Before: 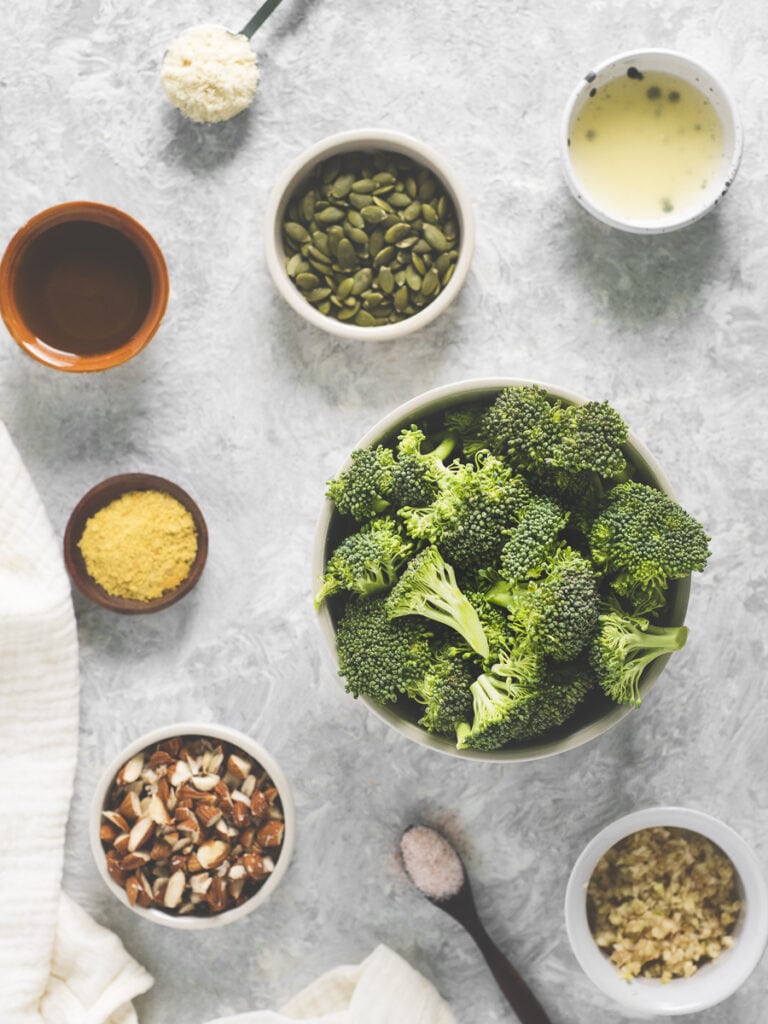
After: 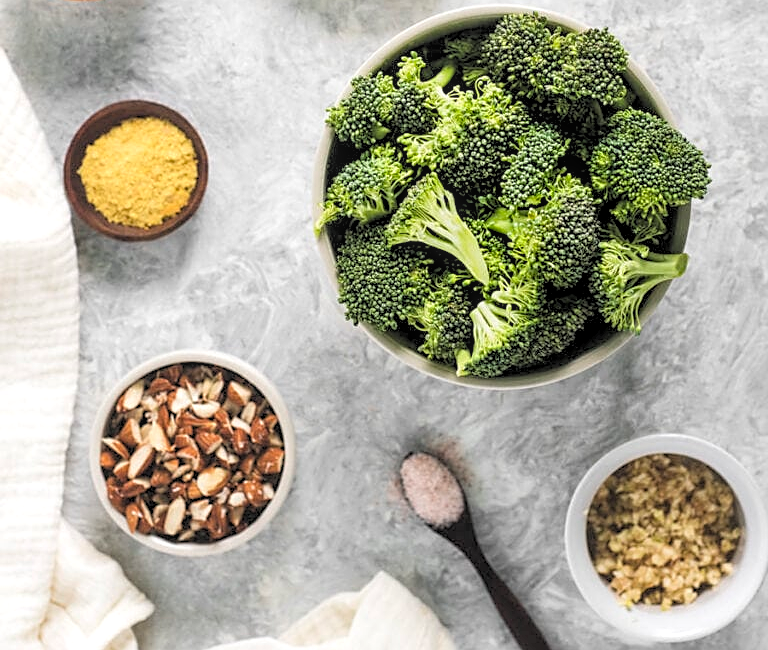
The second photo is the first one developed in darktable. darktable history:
local contrast: on, module defaults
sharpen: on, module defaults
crop and rotate: top 36.435%
rgb levels: levels [[0.029, 0.461, 0.922], [0, 0.5, 1], [0, 0.5, 1]]
